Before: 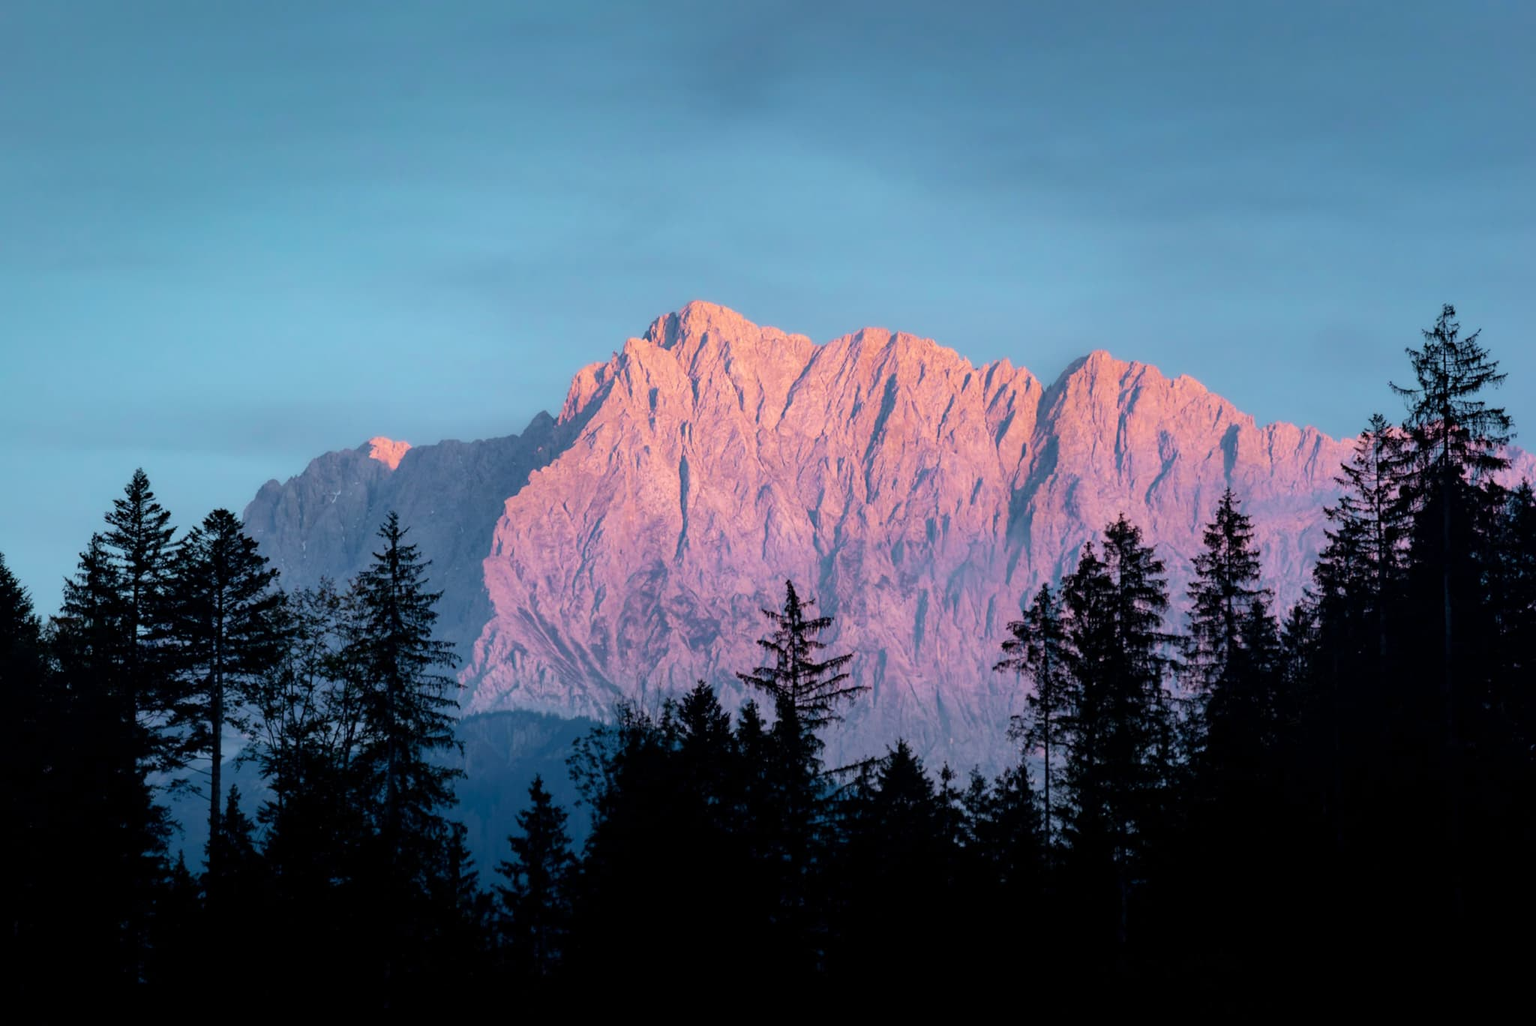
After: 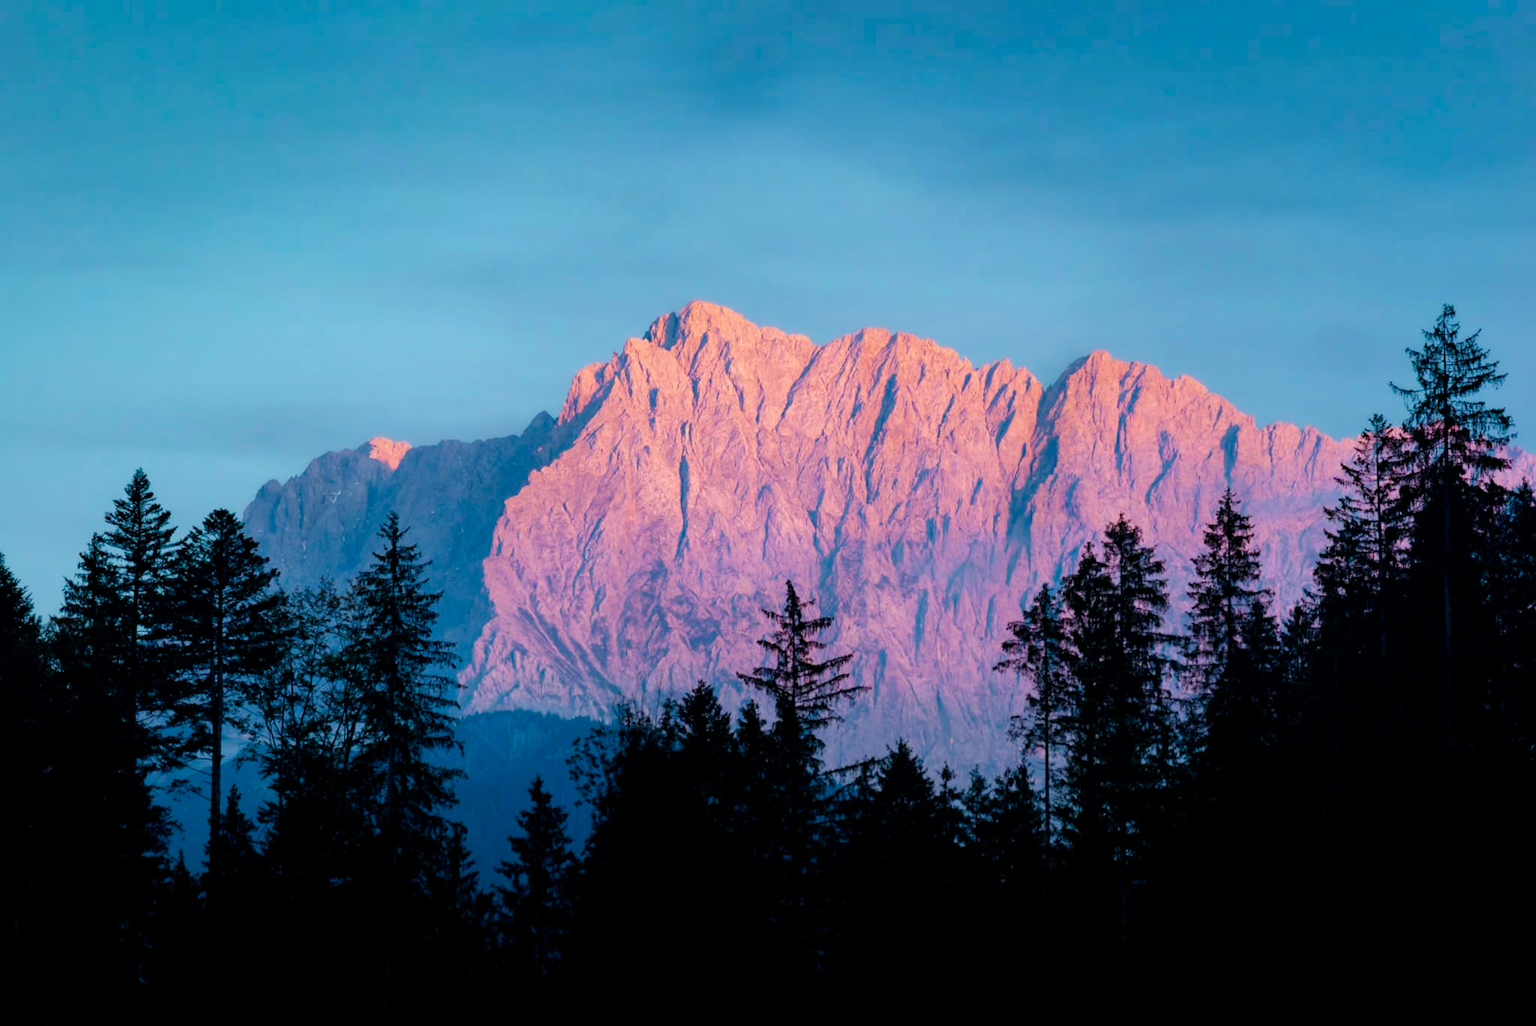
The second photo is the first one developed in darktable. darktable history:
color balance rgb: shadows lift › luminance -7.904%, shadows lift › chroma 2.258%, shadows lift › hue 165.17°, linear chroma grading › global chroma 14.798%, perceptual saturation grading › global saturation 0.158%, perceptual saturation grading › highlights -17.812%, perceptual saturation grading › mid-tones 33.218%, perceptual saturation grading › shadows 50.448%, global vibrance 7.995%
